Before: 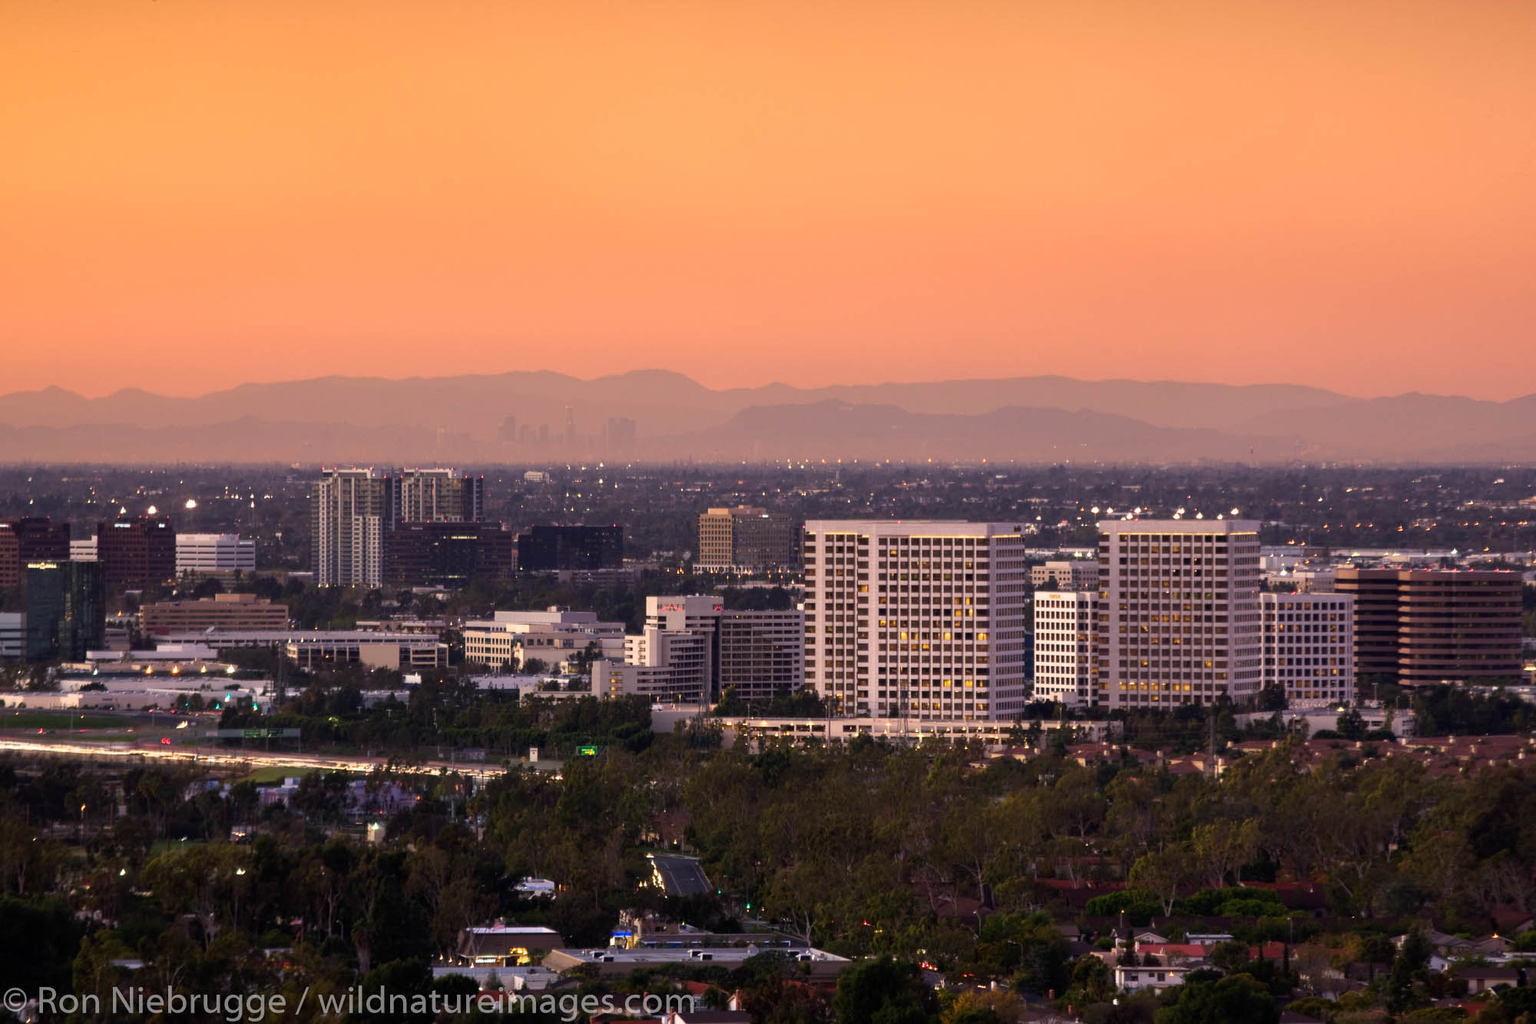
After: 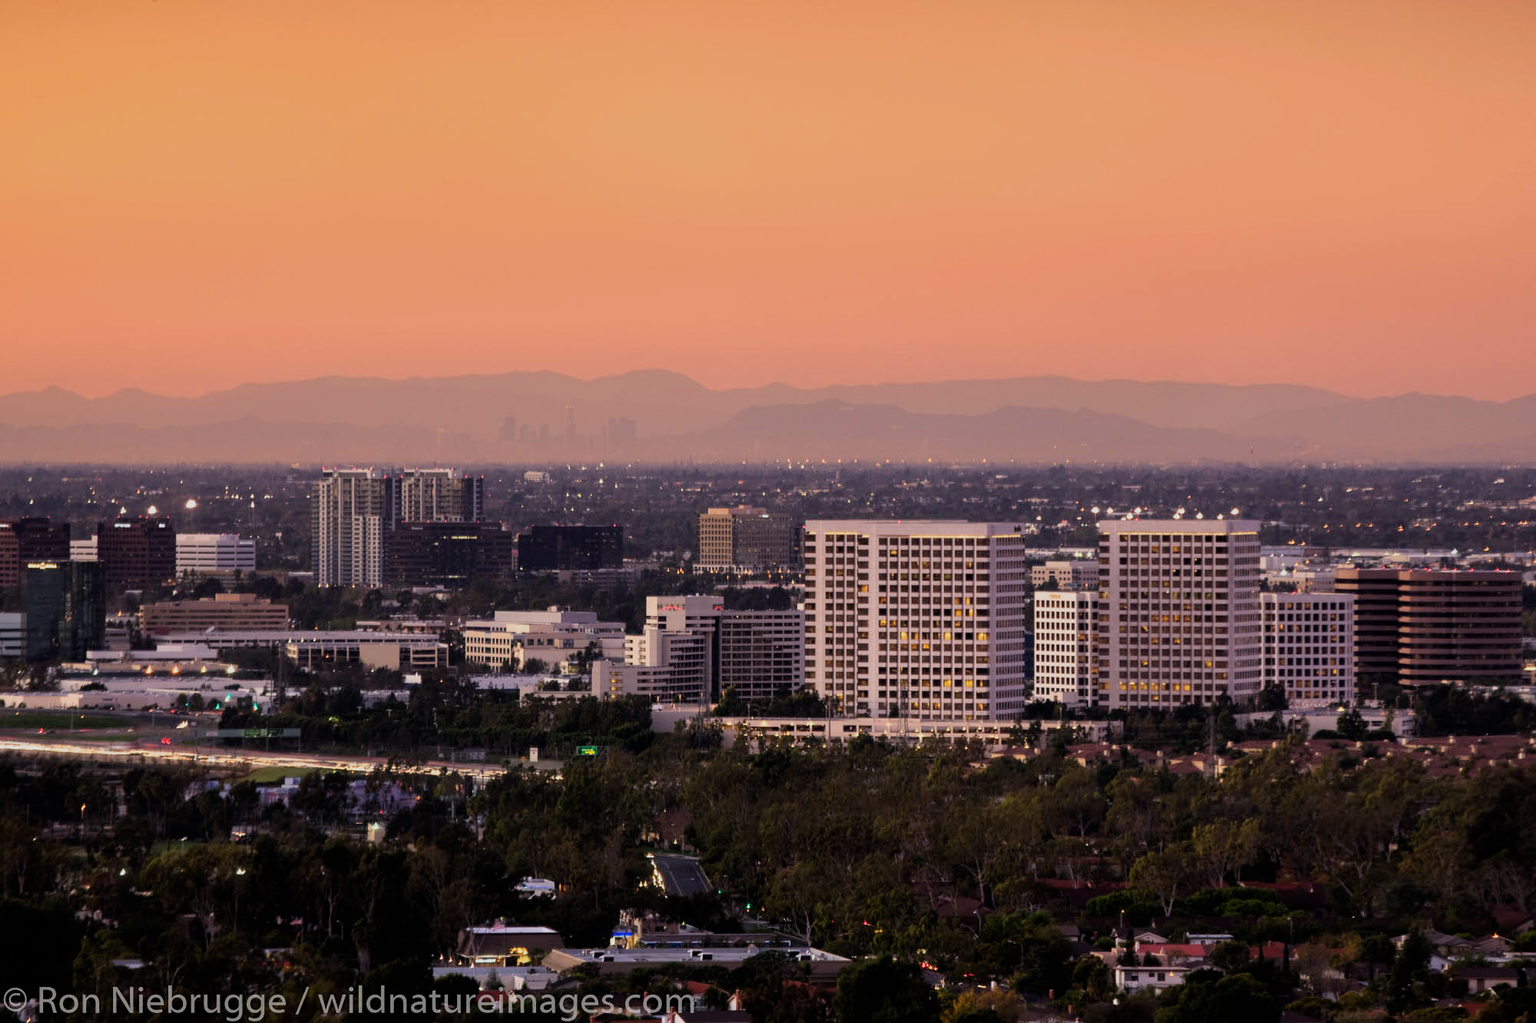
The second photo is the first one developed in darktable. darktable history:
filmic rgb: white relative exposure 3.85 EV, hardness 4.3
rotate and perspective: crop left 0, crop top 0
